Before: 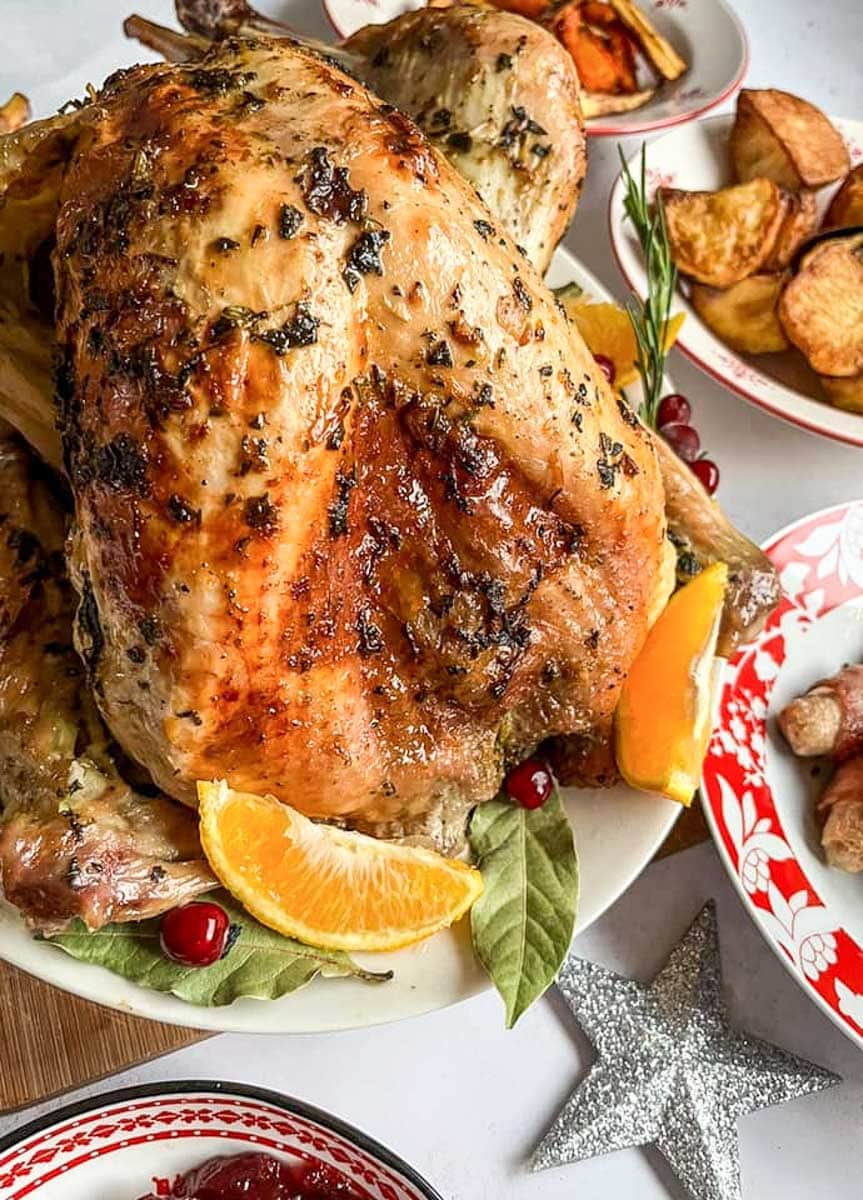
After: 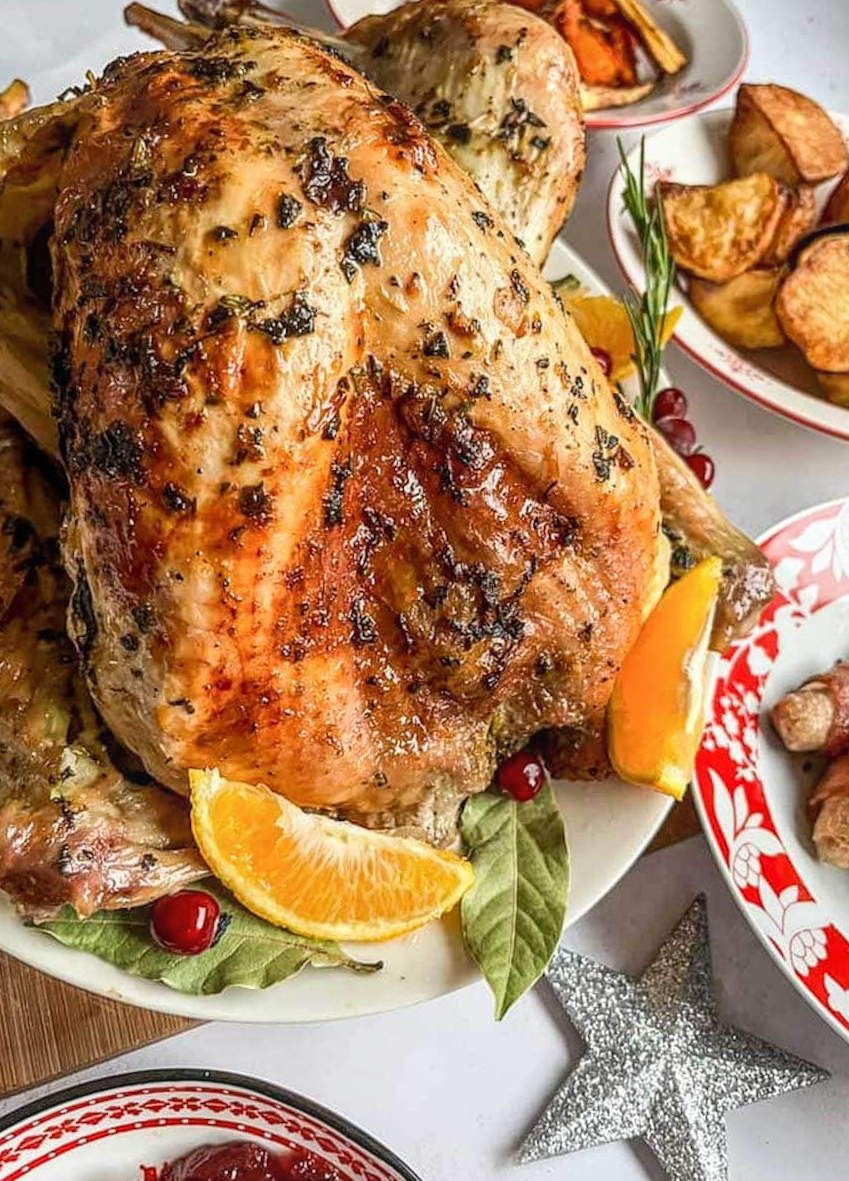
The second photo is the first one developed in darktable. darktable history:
crop and rotate: angle -0.648°
local contrast: detail 110%
